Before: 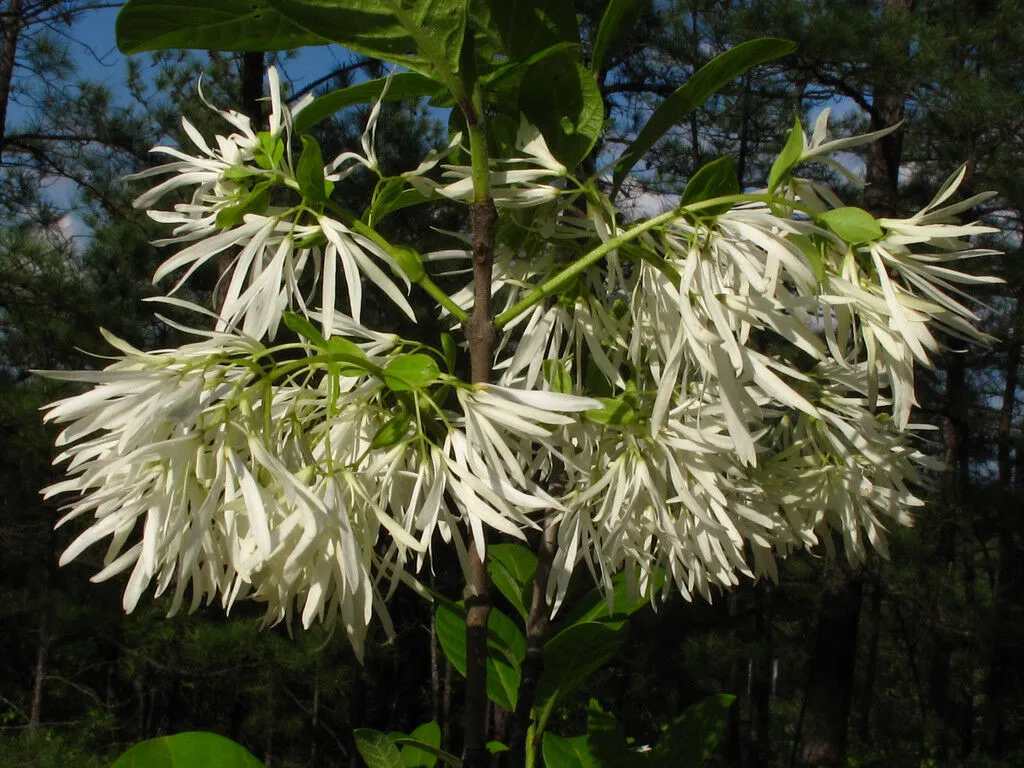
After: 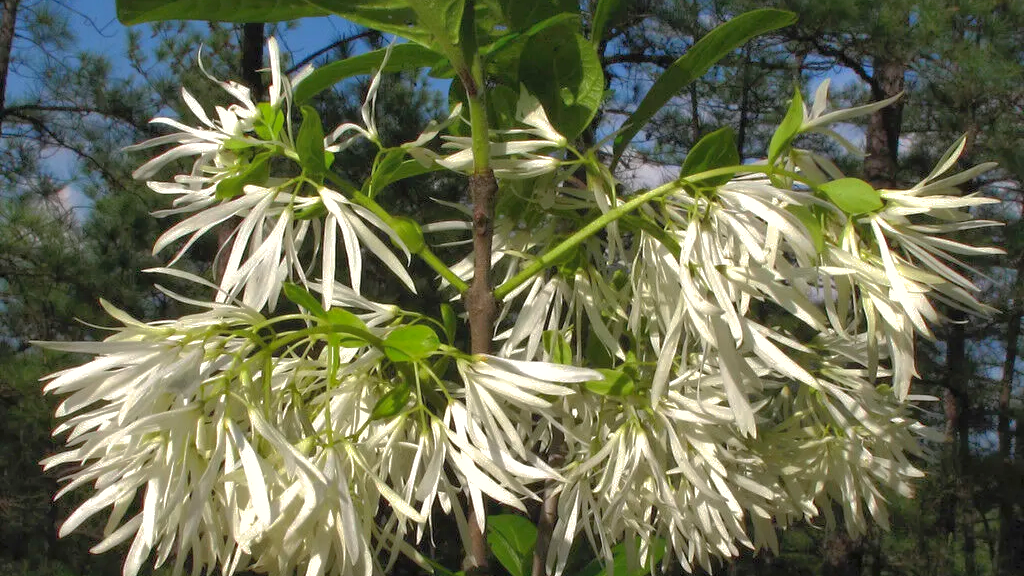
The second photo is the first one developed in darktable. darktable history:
shadows and highlights: shadows 60, highlights -60
exposure: black level correction 0, exposure 0.5 EV, compensate exposure bias true, compensate highlight preservation false
white balance: red 1.009, blue 1.027
crop: top 3.857%, bottom 21.132%
